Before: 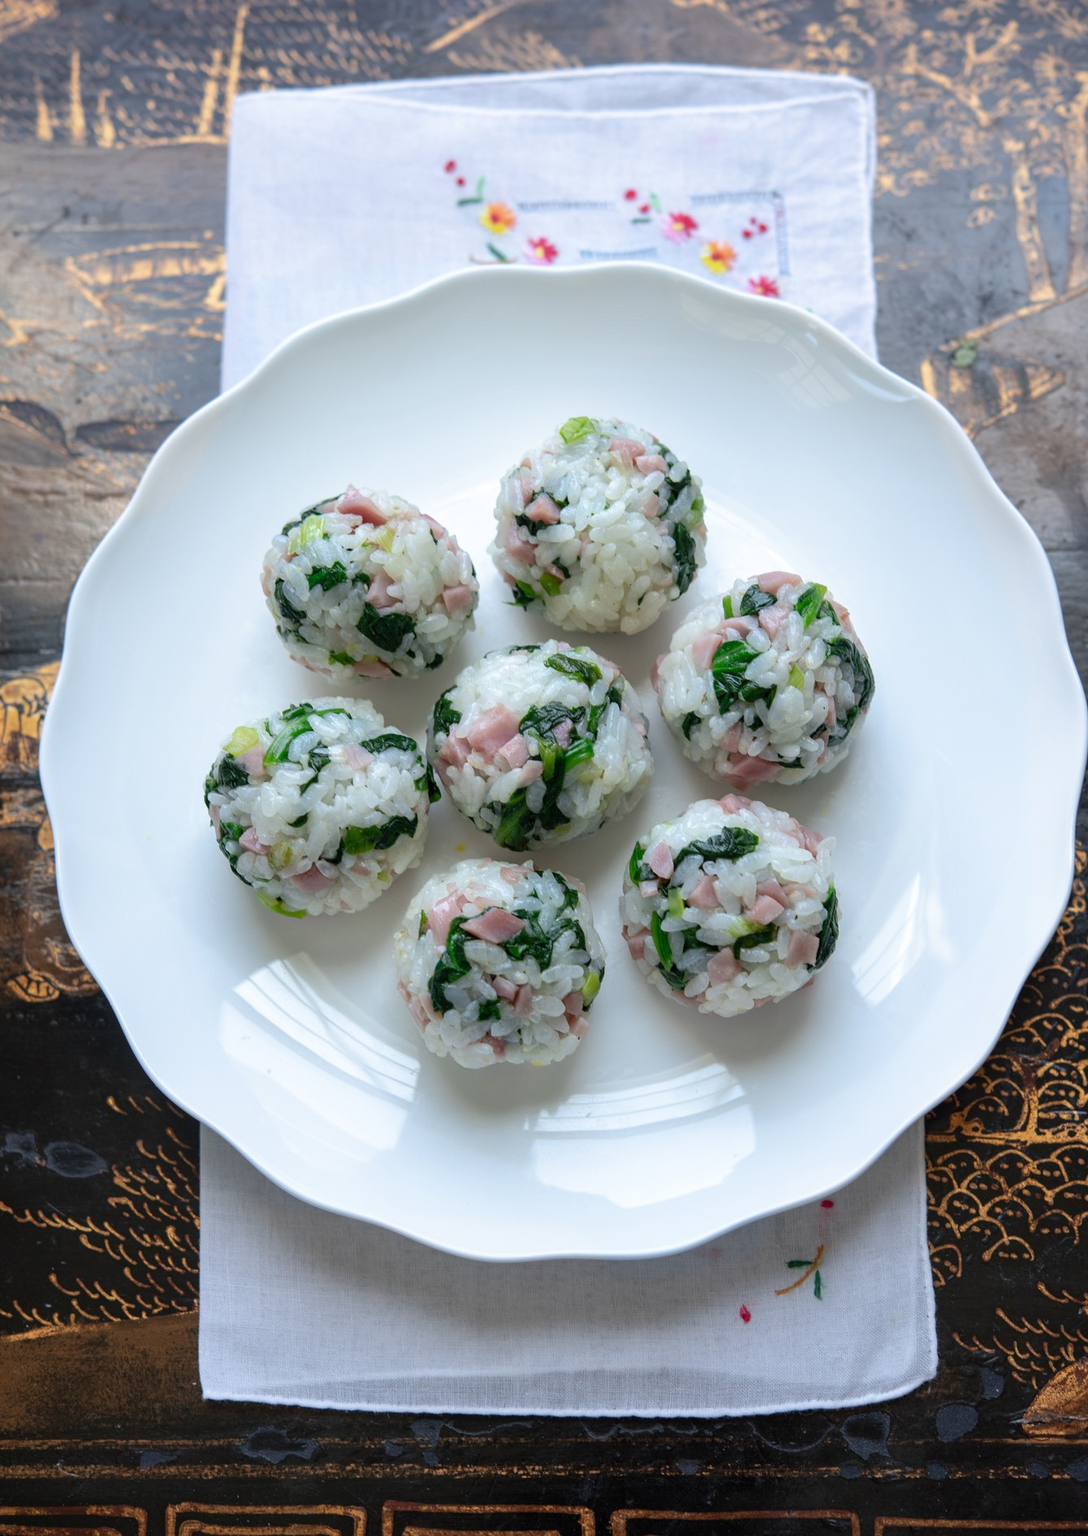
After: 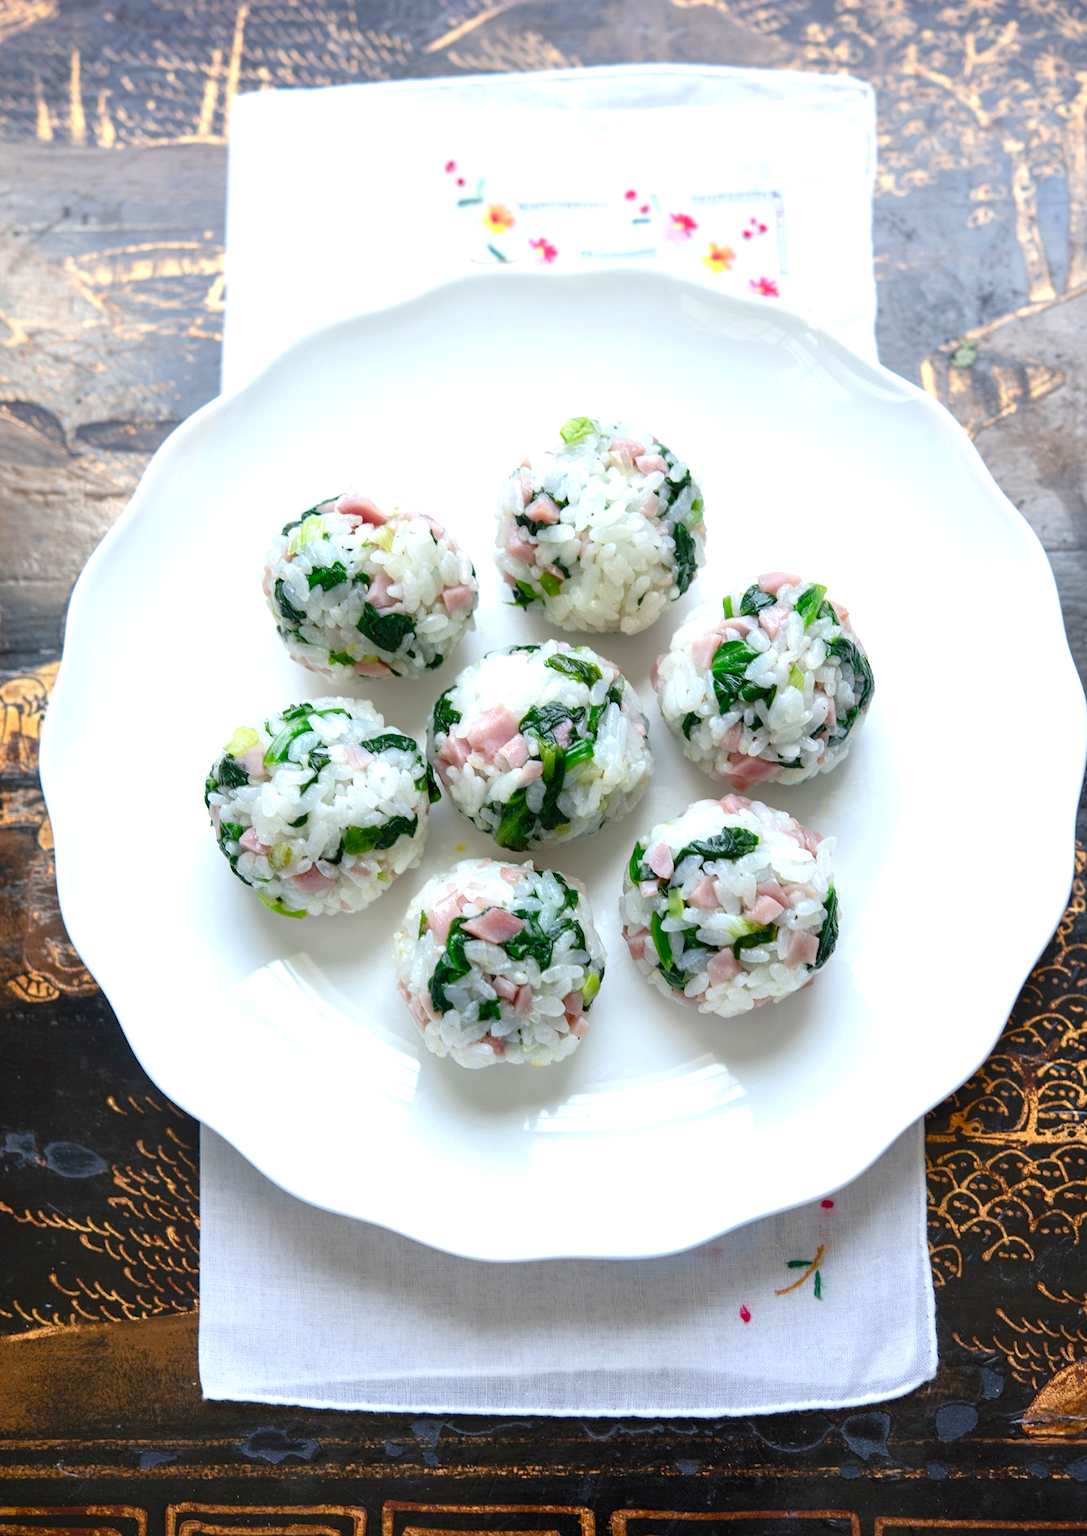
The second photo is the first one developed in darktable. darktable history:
exposure: black level correction 0, exposure 0.7 EV, compensate exposure bias true, compensate highlight preservation false
tone equalizer: on, module defaults
color balance rgb: perceptual saturation grading › global saturation 20%, perceptual saturation grading › highlights -25%, perceptual saturation grading › shadows 25%
